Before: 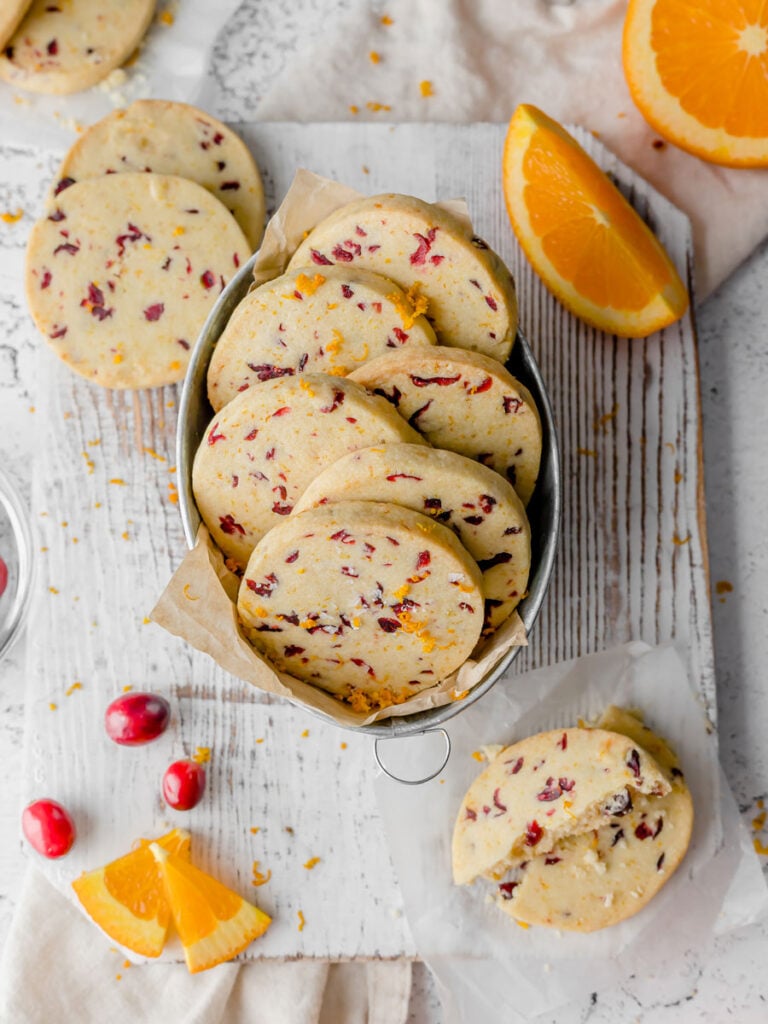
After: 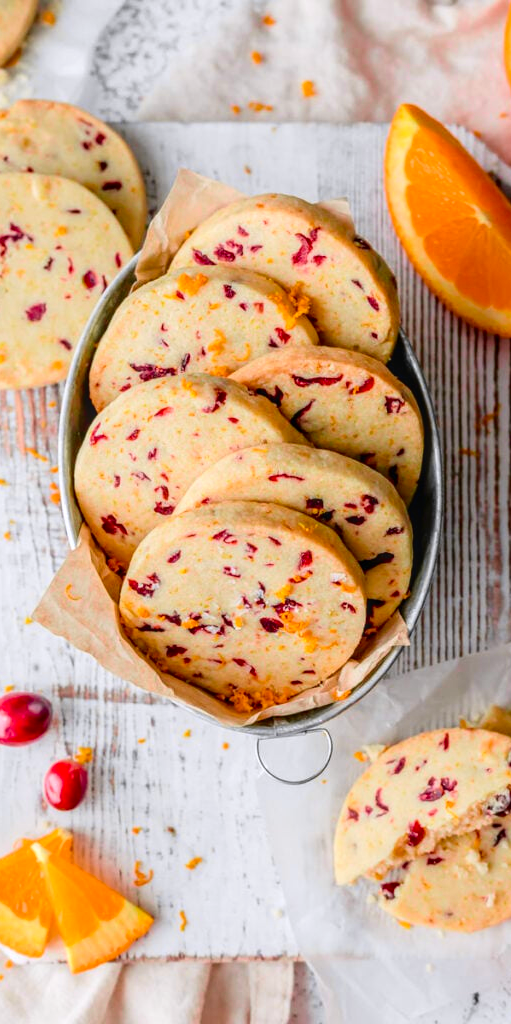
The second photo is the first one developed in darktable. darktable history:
crop: left 15.419%, right 17.914%
tone curve: curves: ch0 [(0, 0.036) (0.119, 0.115) (0.466, 0.498) (0.715, 0.767) (0.817, 0.865) (1, 0.998)]; ch1 [(0, 0) (0.377, 0.416) (0.44, 0.461) (0.487, 0.49) (0.514, 0.517) (0.536, 0.577) (0.66, 0.724) (1, 1)]; ch2 [(0, 0) (0.38, 0.405) (0.463, 0.443) (0.492, 0.486) (0.526, 0.541) (0.578, 0.598) (0.653, 0.698) (1, 1)], color space Lab, independent channels, preserve colors none
white balance: red 1.004, blue 1.024
local contrast: on, module defaults
